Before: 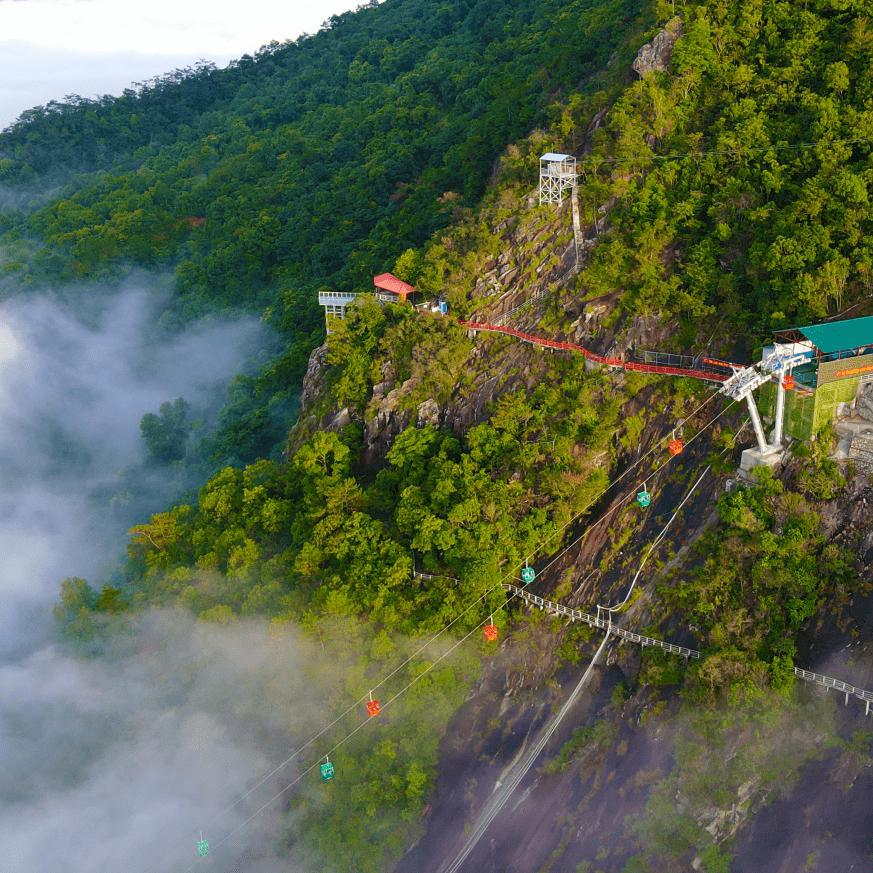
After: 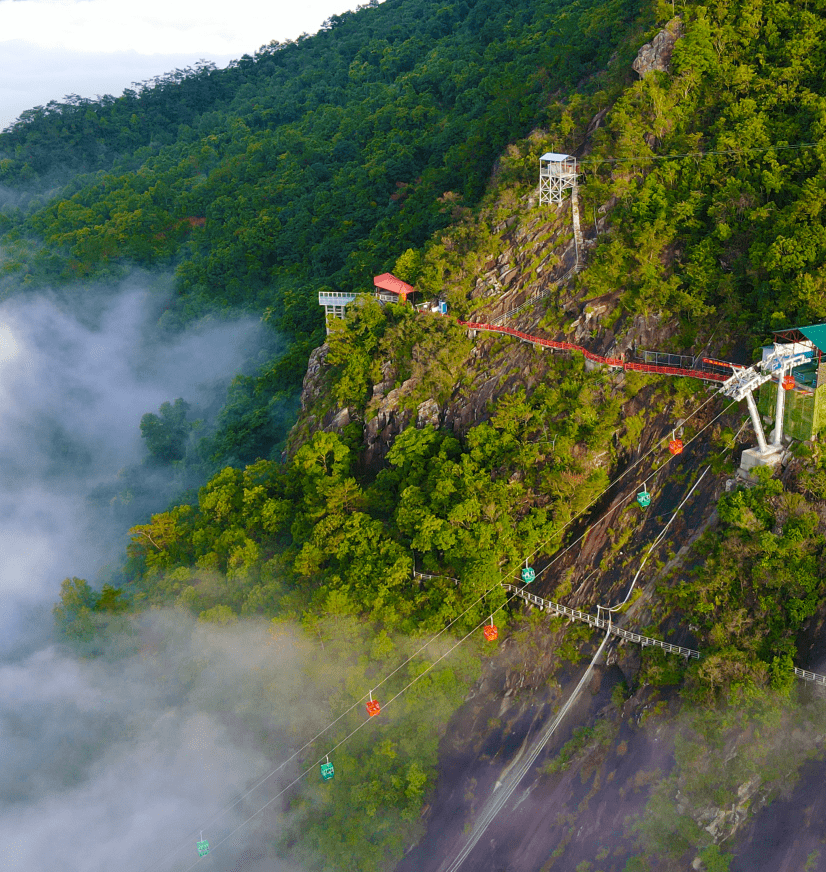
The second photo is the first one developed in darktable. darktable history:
crop and rotate: left 0%, right 5.295%
